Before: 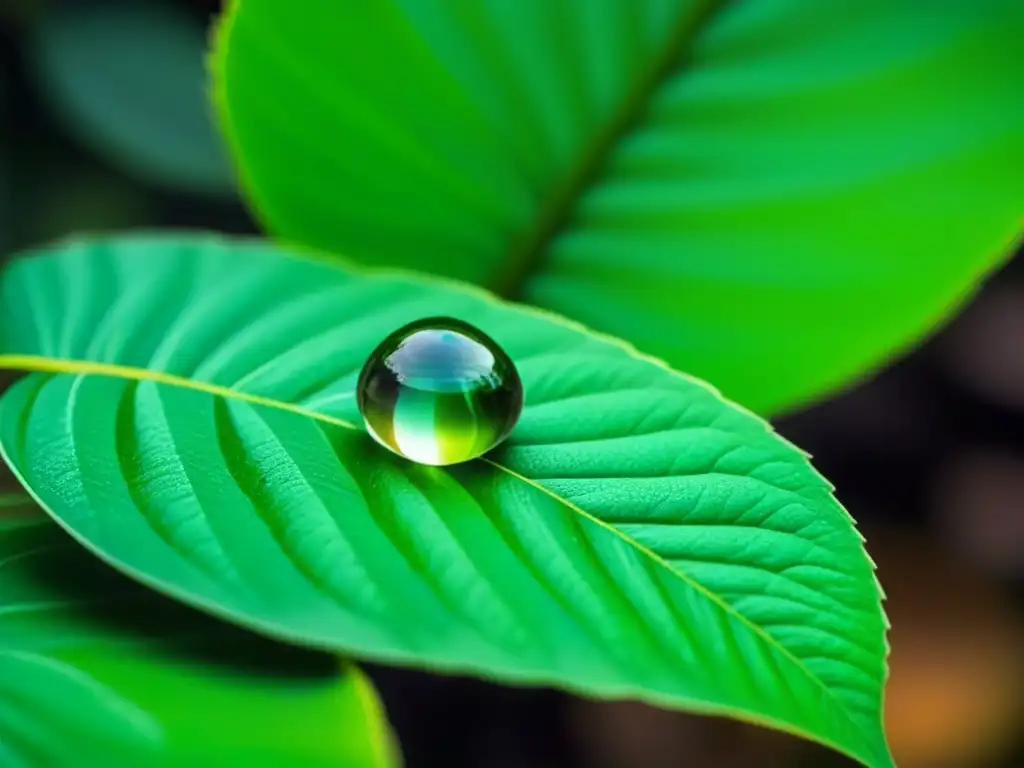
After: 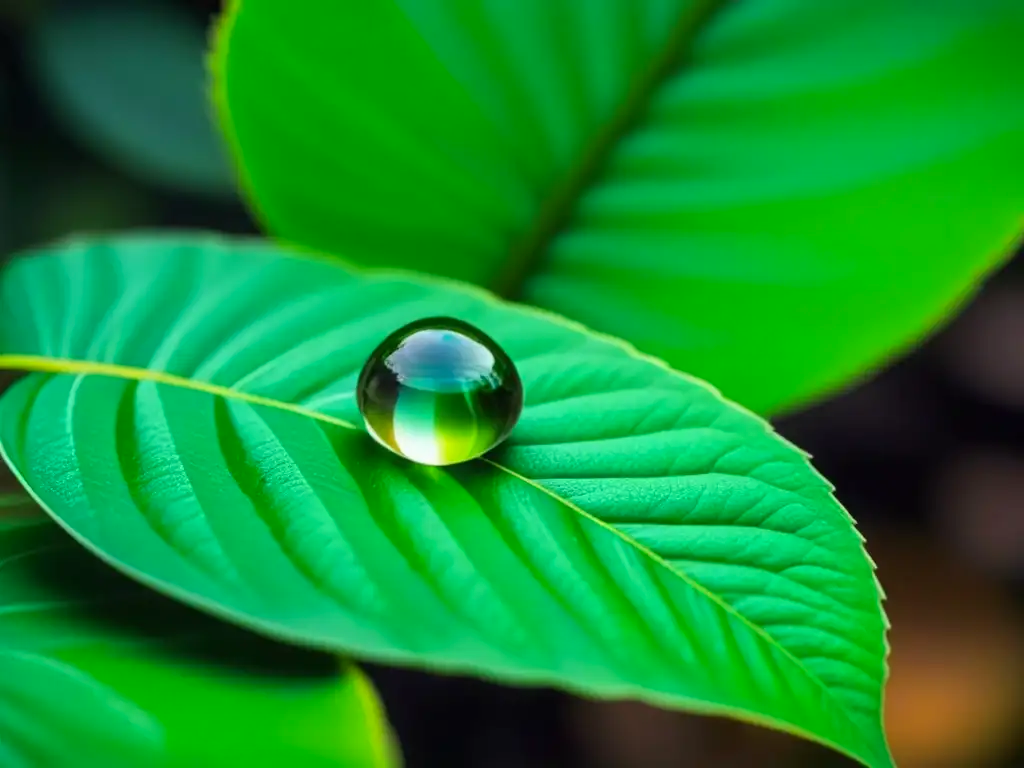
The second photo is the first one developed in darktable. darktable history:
contrast brightness saturation: contrast -0.012, brightness -0.015, saturation 0.031
